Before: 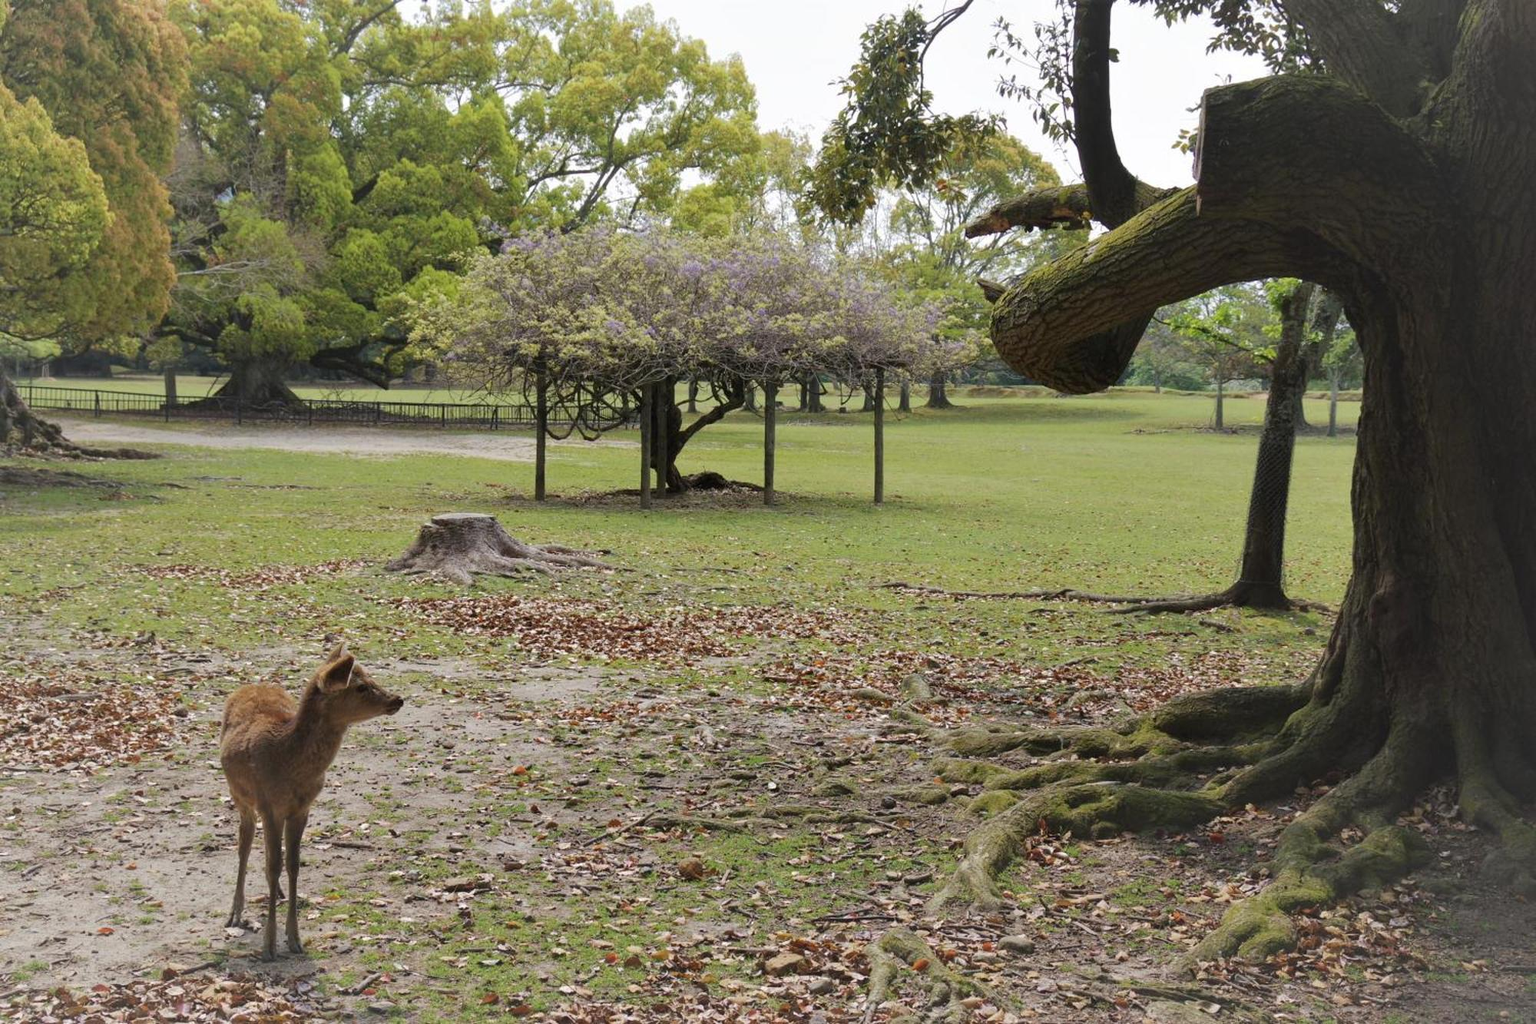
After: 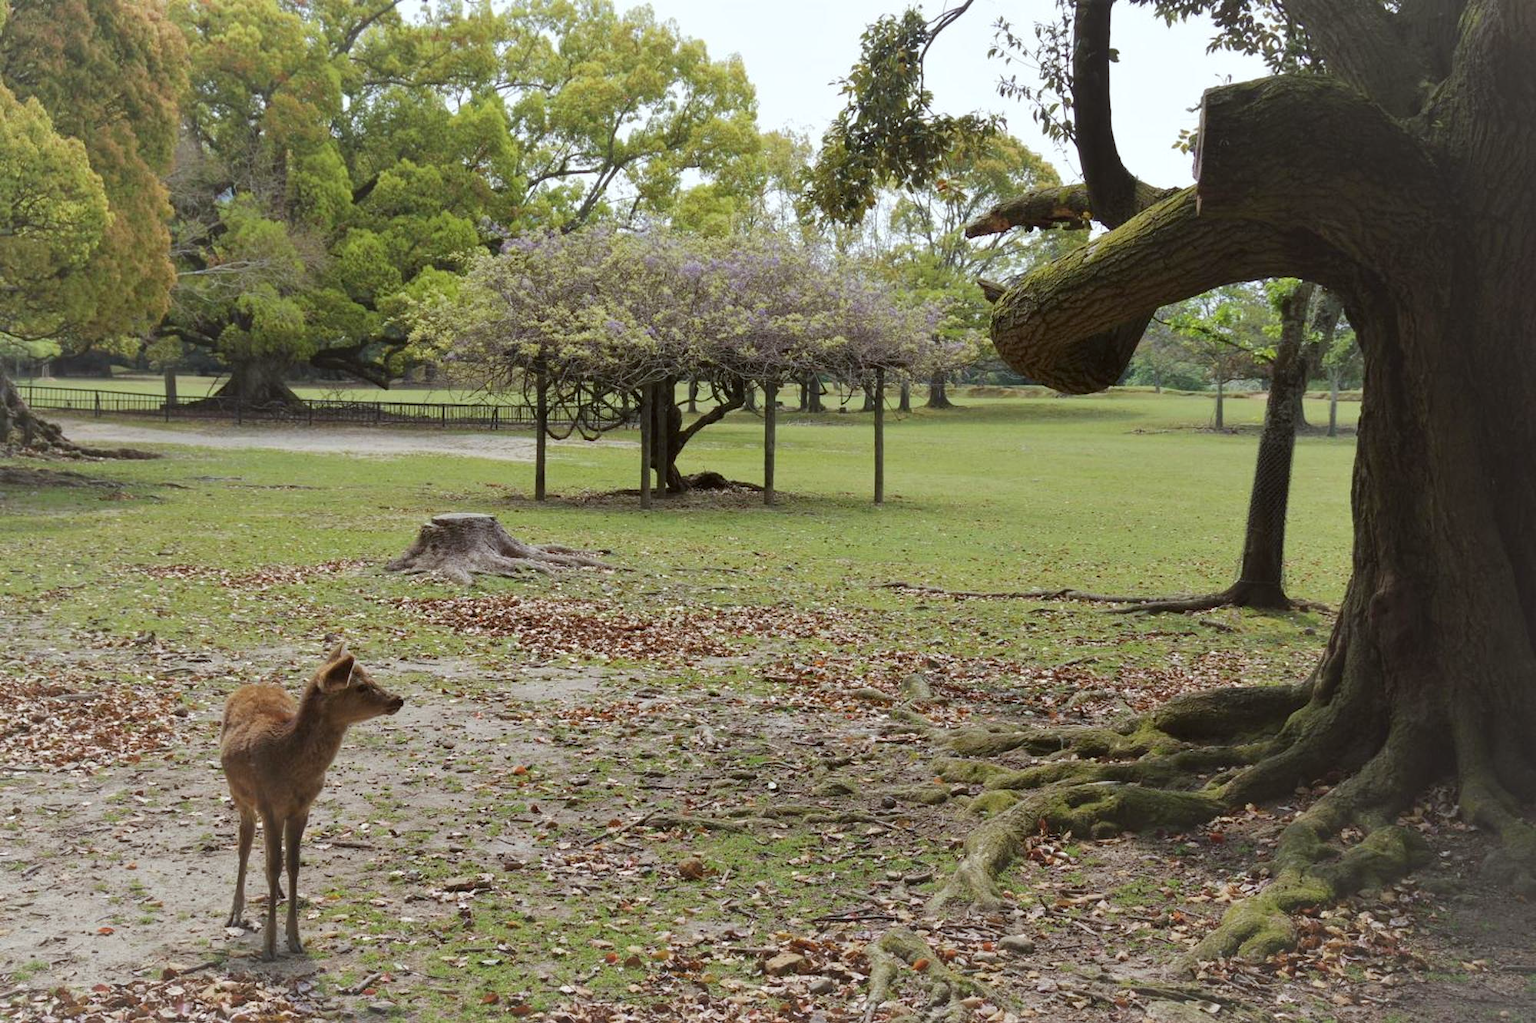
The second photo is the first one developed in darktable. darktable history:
color correction: highlights a* -2.95, highlights b* -2.19, shadows a* 2.01, shadows b* 2.81
